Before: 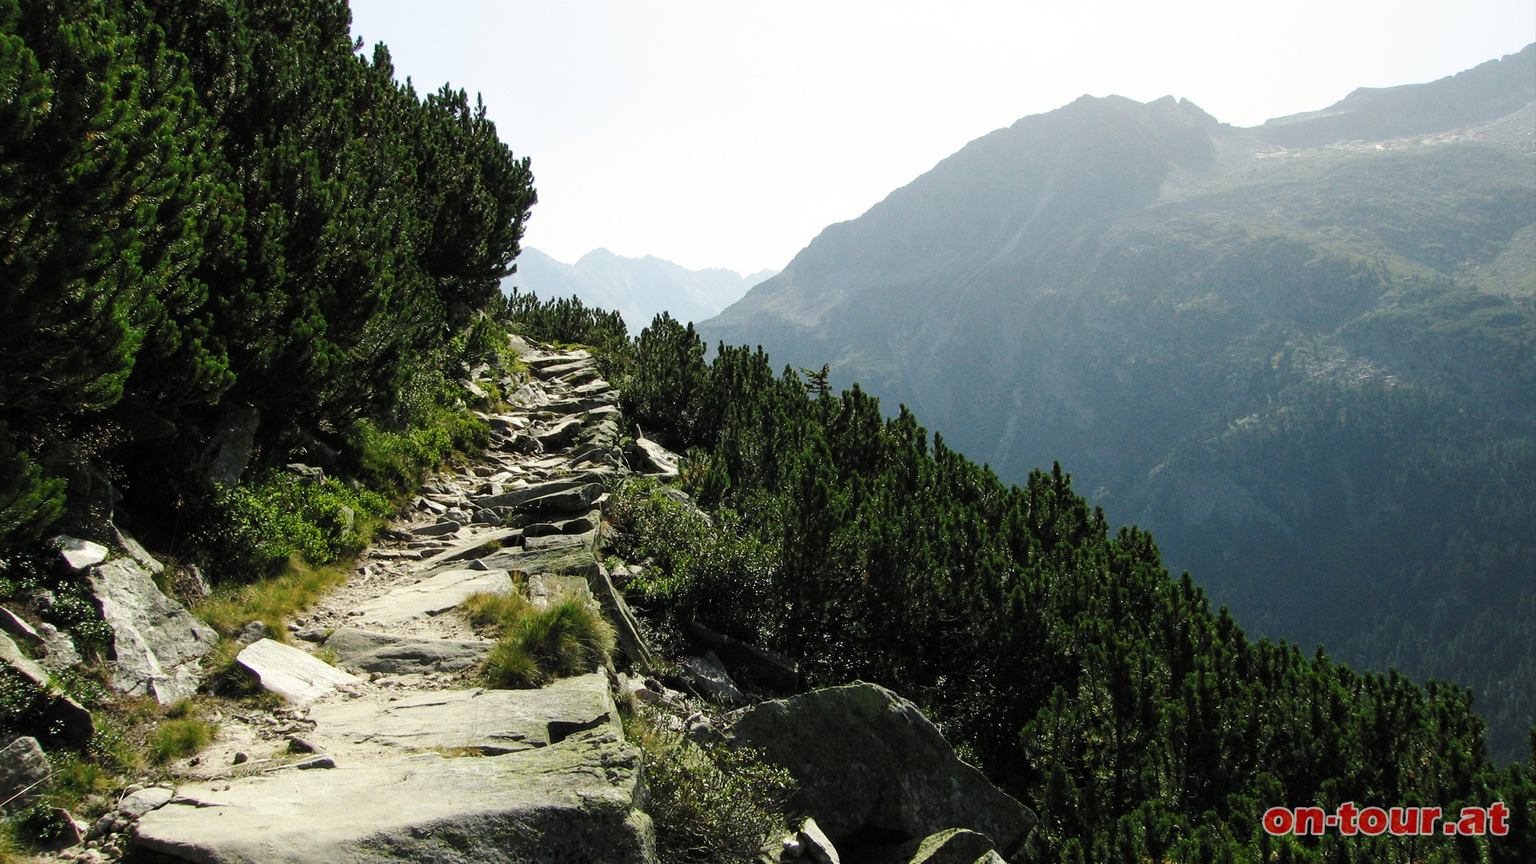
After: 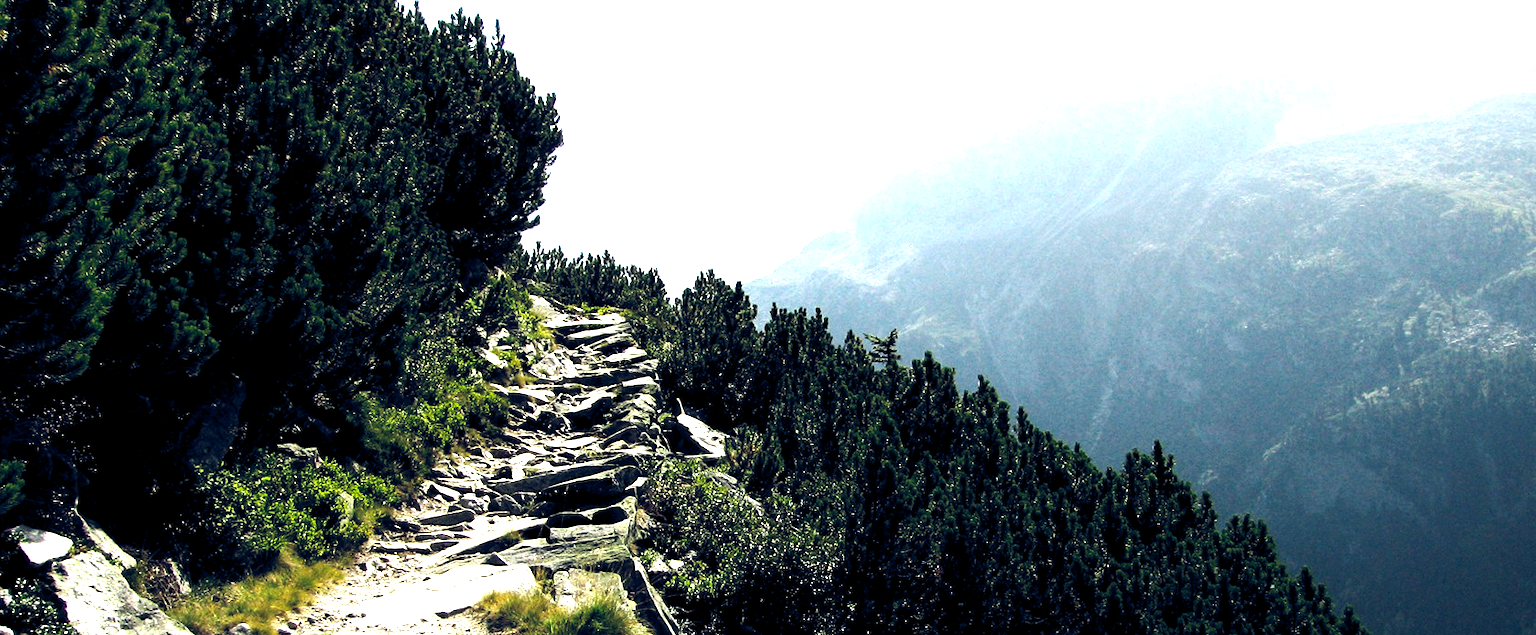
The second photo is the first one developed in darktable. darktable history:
tone equalizer: -8 EV -0.739 EV, -7 EV -0.68 EV, -6 EV -0.561 EV, -5 EV -0.414 EV, -3 EV 0.405 EV, -2 EV 0.6 EV, -1 EV 0.69 EV, +0 EV 0.751 EV, mask exposure compensation -0.513 EV
crop: left 2.958%, top 8.824%, right 9.617%, bottom 26.903%
contrast brightness saturation: saturation -0.067
color balance rgb: global offset › luminance -0.287%, global offset › chroma 0.314%, global offset › hue 259.76°, perceptual saturation grading › global saturation 19.732%, perceptual brilliance grading › global brilliance 20.197%, perceptual brilliance grading › shadows -39.687%
